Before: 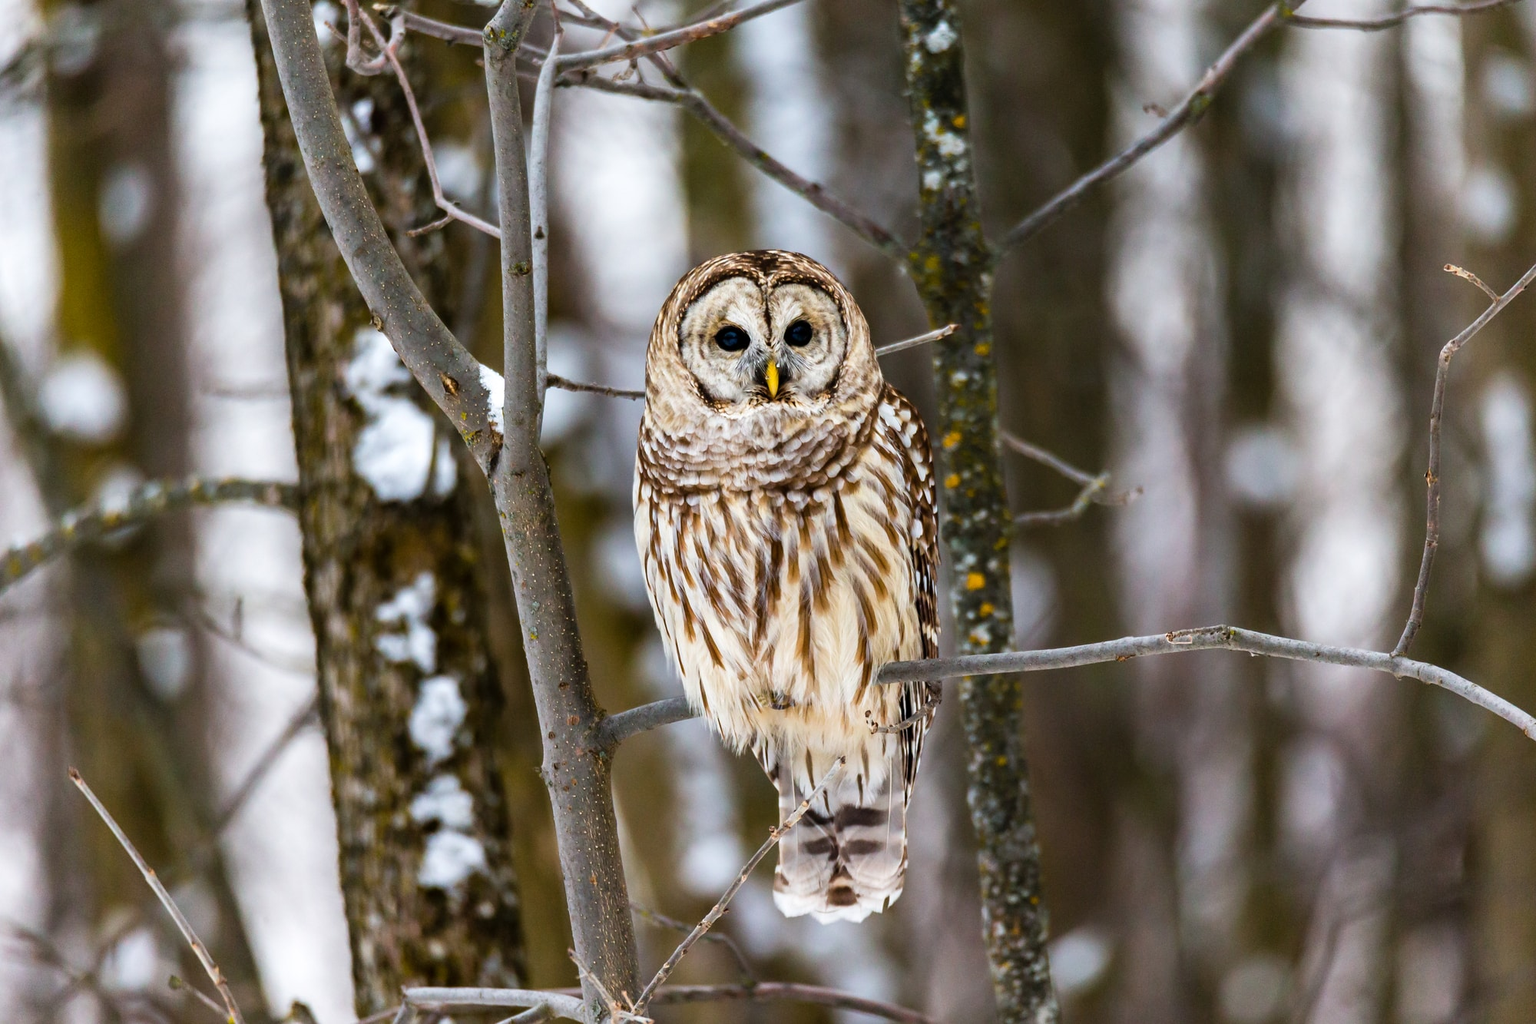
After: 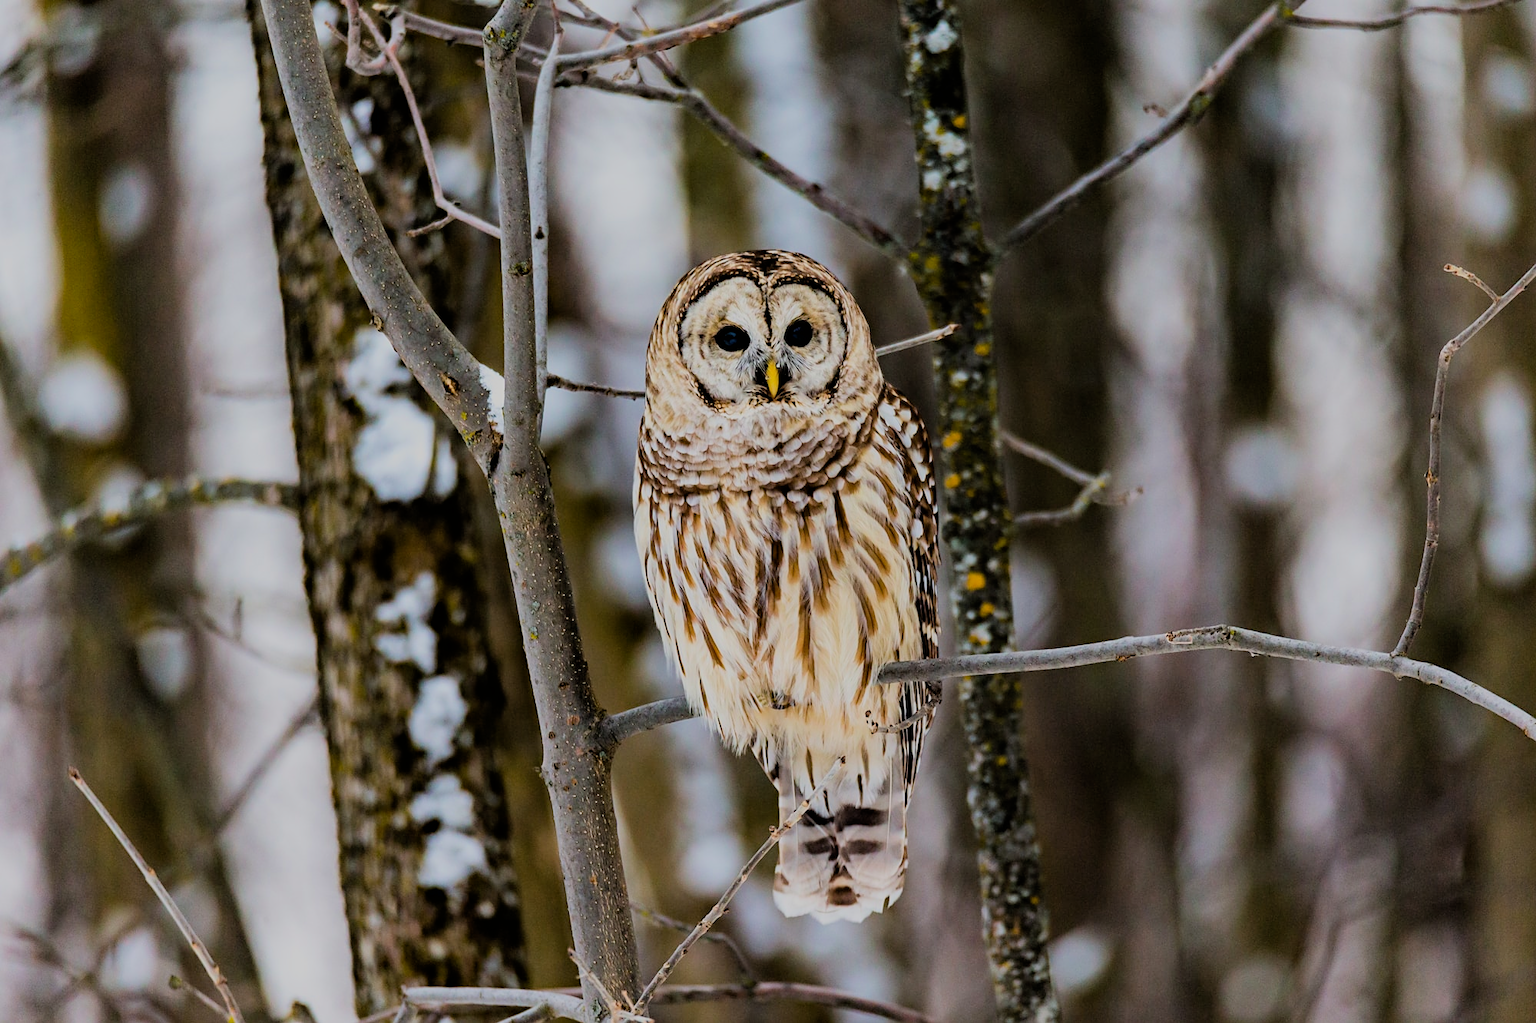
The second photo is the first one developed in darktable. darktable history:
sharpen: amount 0.2
filmic rgb: black relative exposure -6.15 EV, white relative exposure 6.96 EV, hardness 2.23, color science v6 (2022)
haze removal: compatibility mode true, adaptive false
